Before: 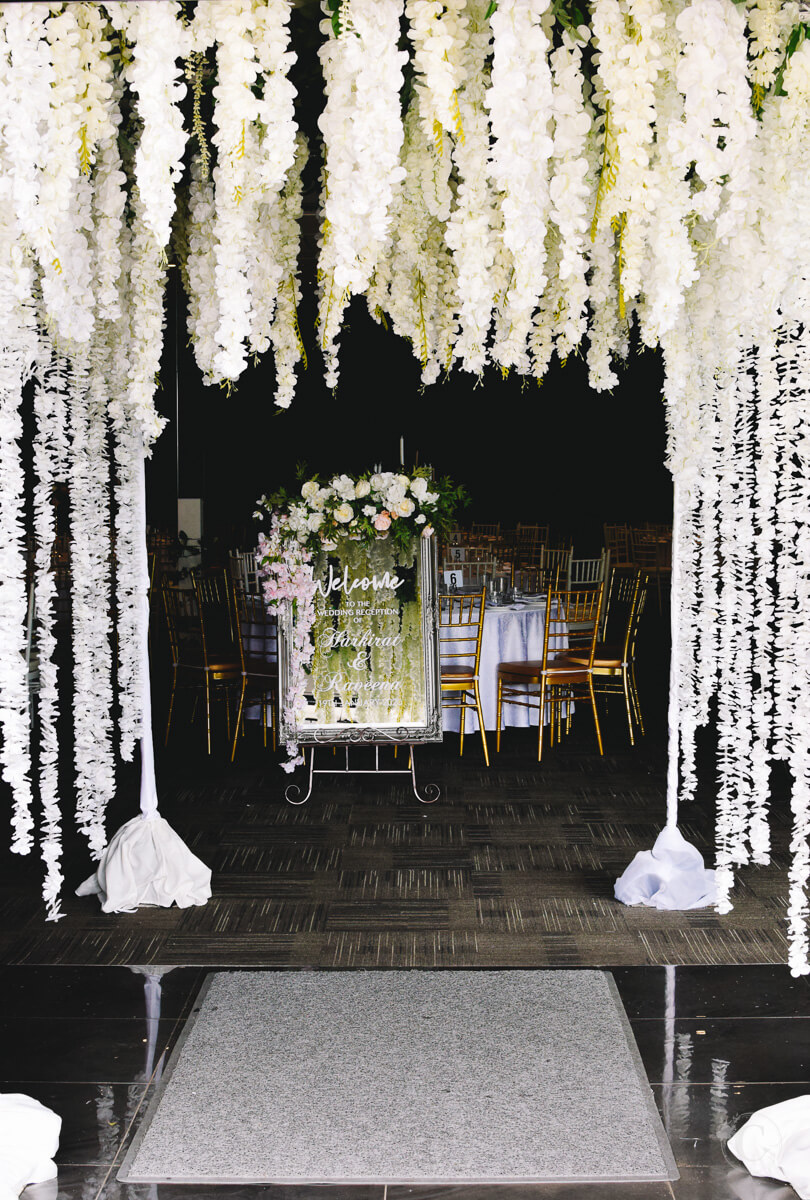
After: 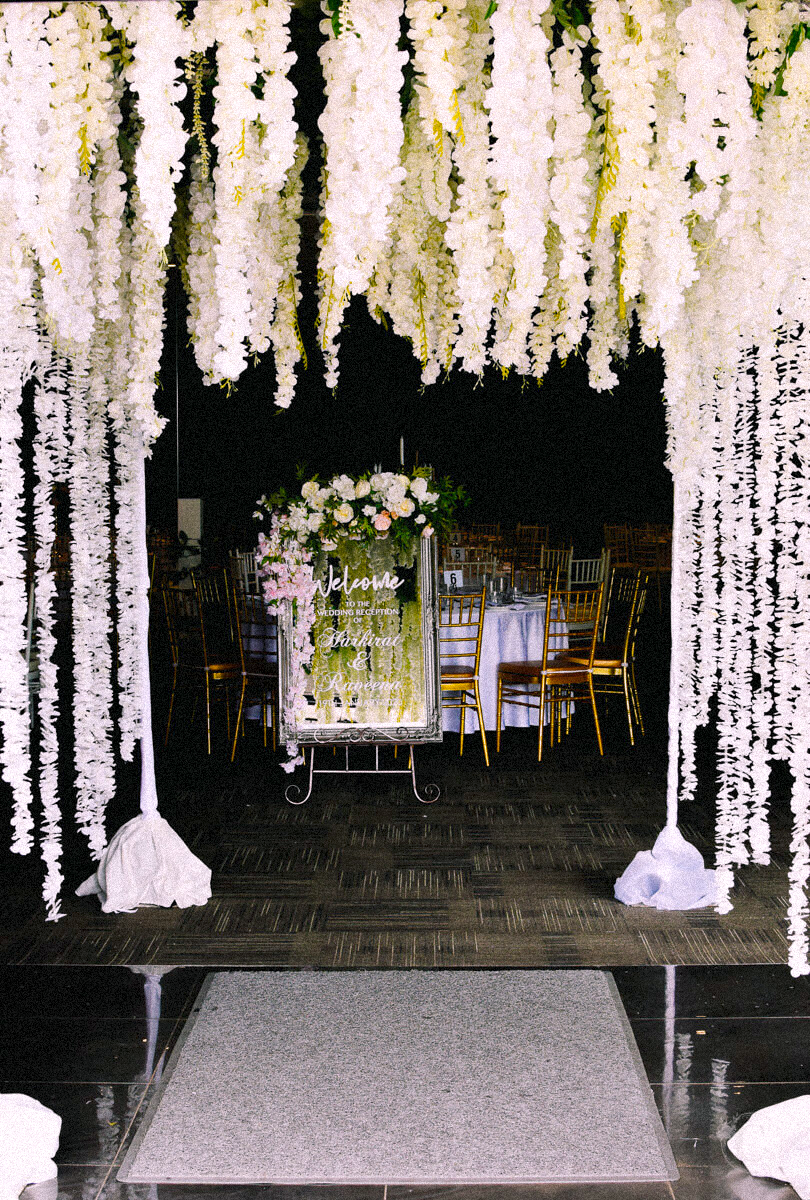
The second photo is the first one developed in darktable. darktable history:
color balance rgb: shadows lift › chroma 2%, shadows lift › hue 217.2°, power › chroma 0.25%, power › hue 60°, highlights gain › chroma 1.5%, highlights gain › hue 309.6°, global offset › luminance -0.5%, perceptual saturation grading › global saturation 15%, global vibrance 20%
grain: coarseness 9.38 ISO, strength 34.99%, mid-tones bias 0%
